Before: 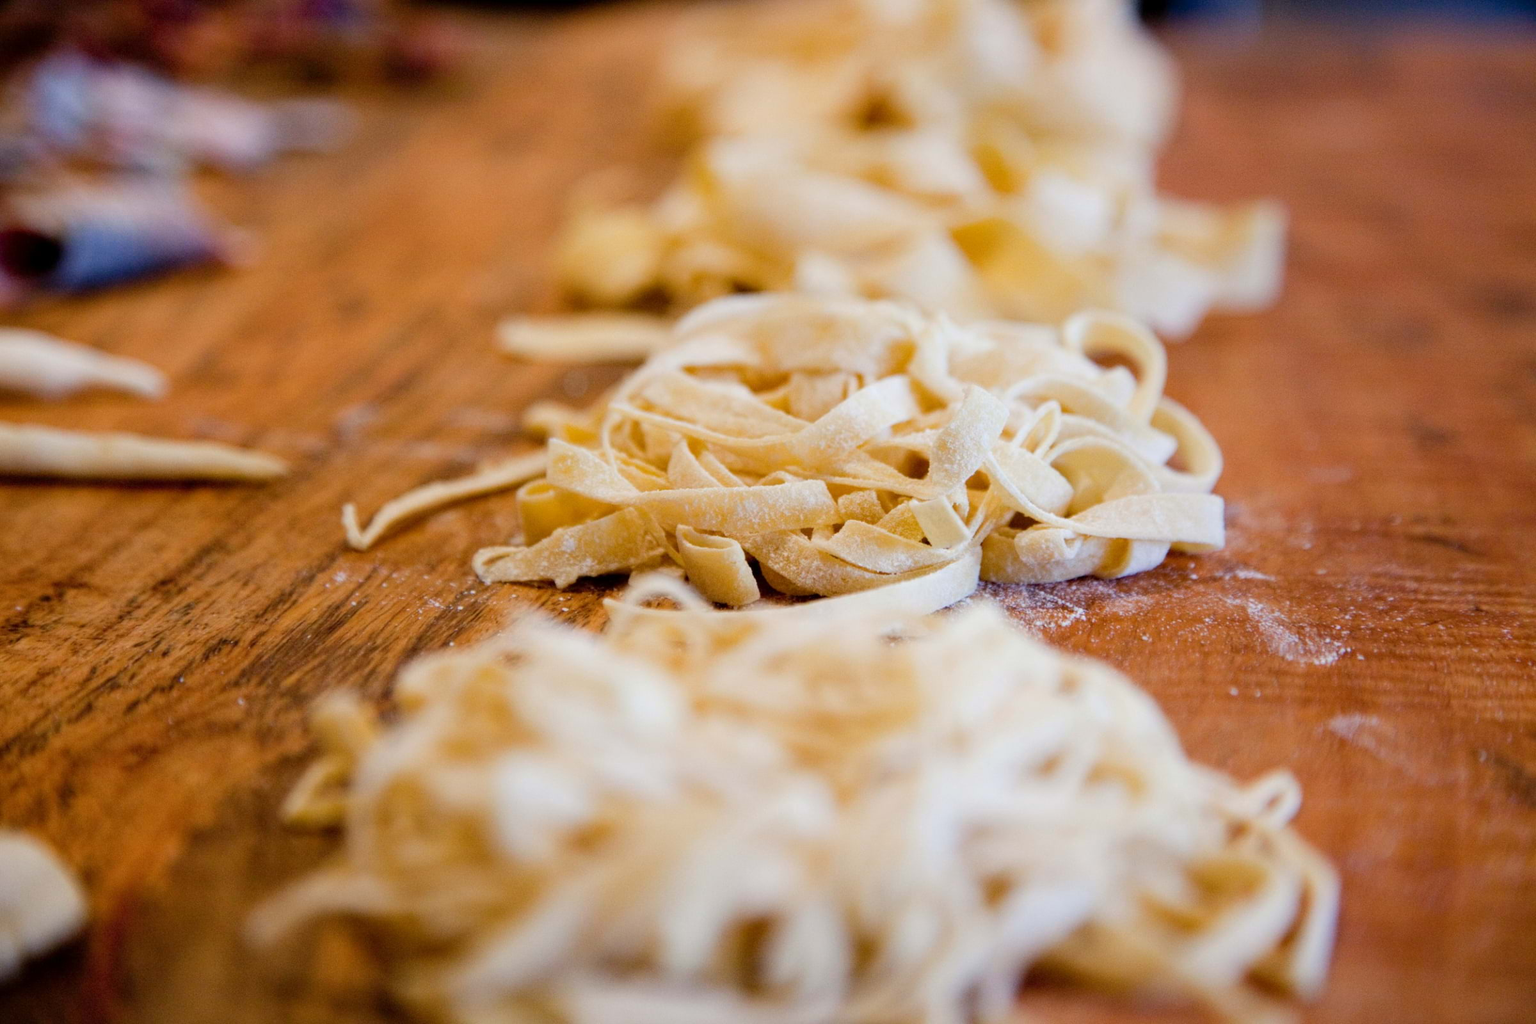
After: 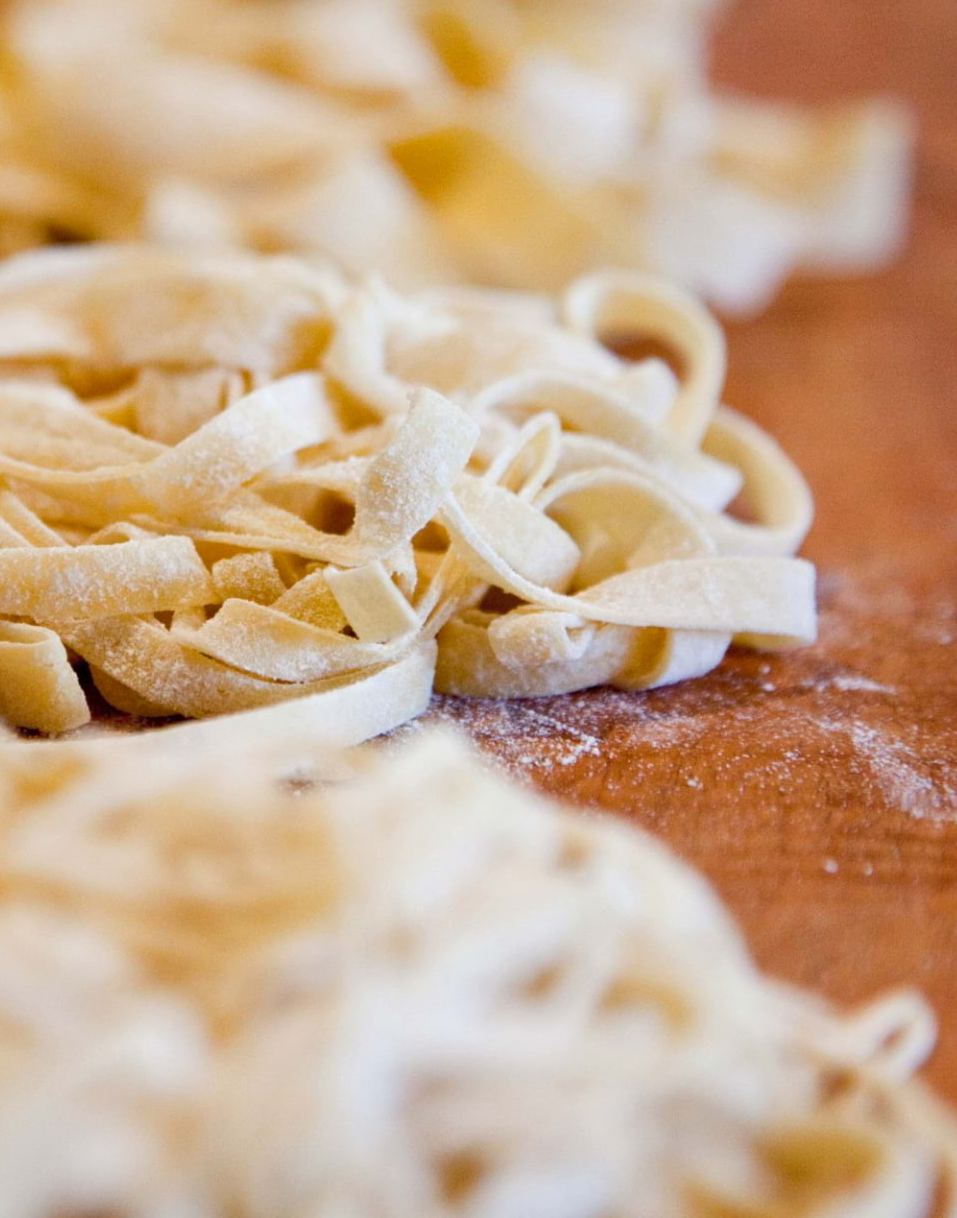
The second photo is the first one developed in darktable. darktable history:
shadows and highlights: shadows 43.06, highlights 6.94
crop: left 45.721%, top 13.393%, right 14.118%, bottom 10.01%
local contrast: mode bilateral grid, contrast 20, coarseness 50, detail 120%, midtone range 0.2
